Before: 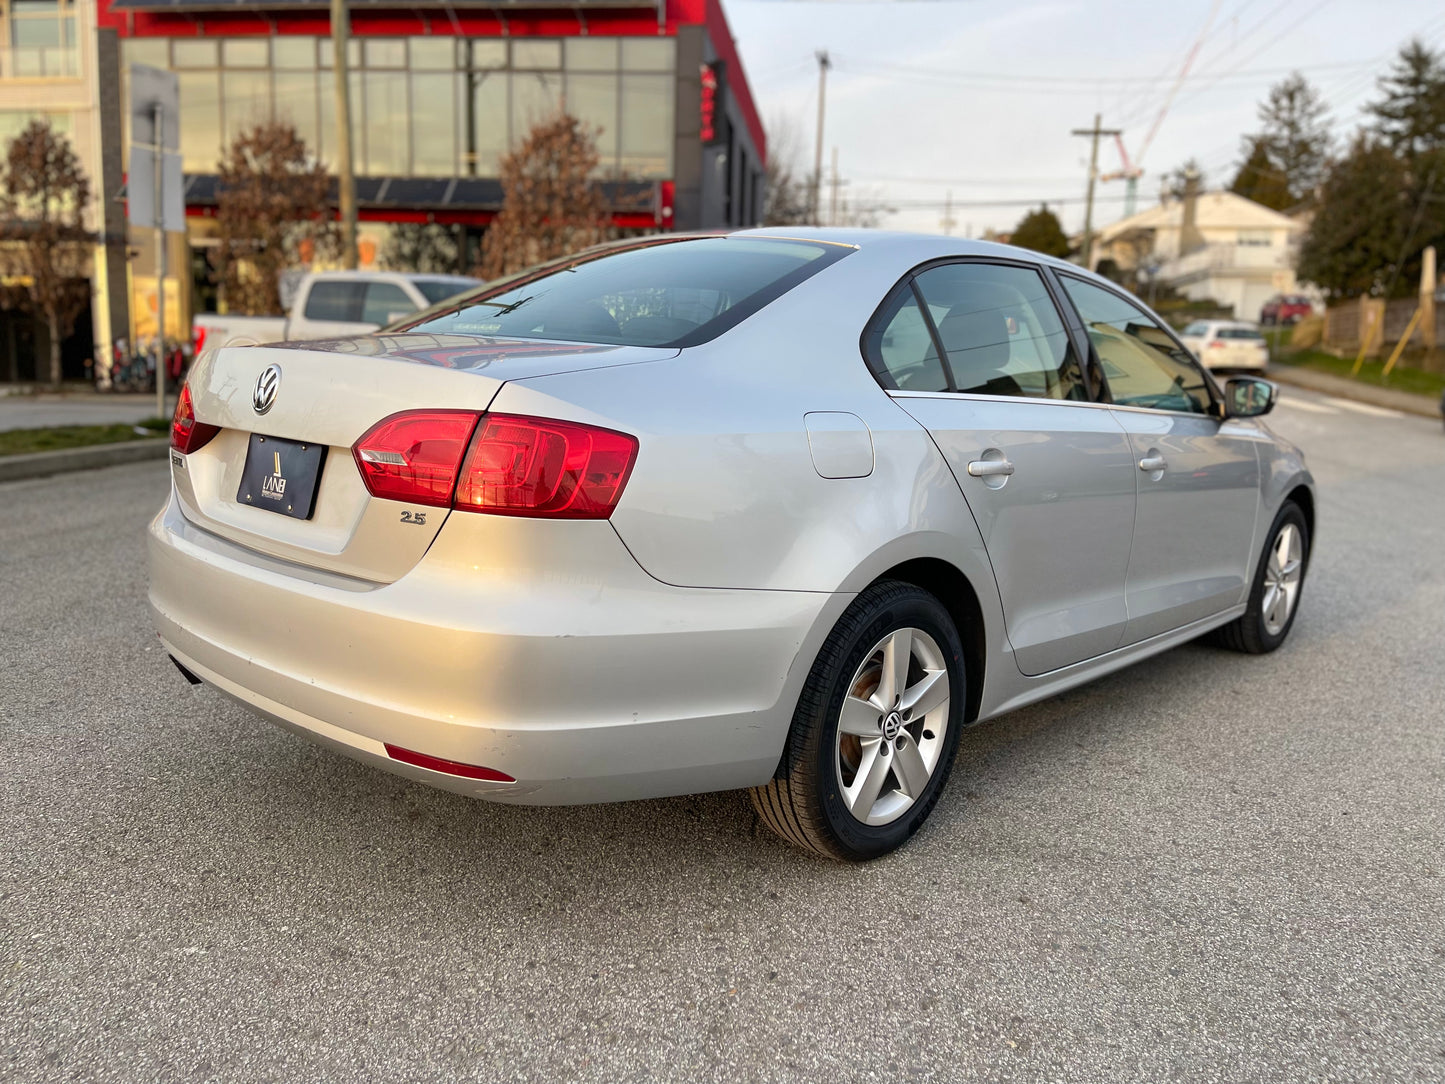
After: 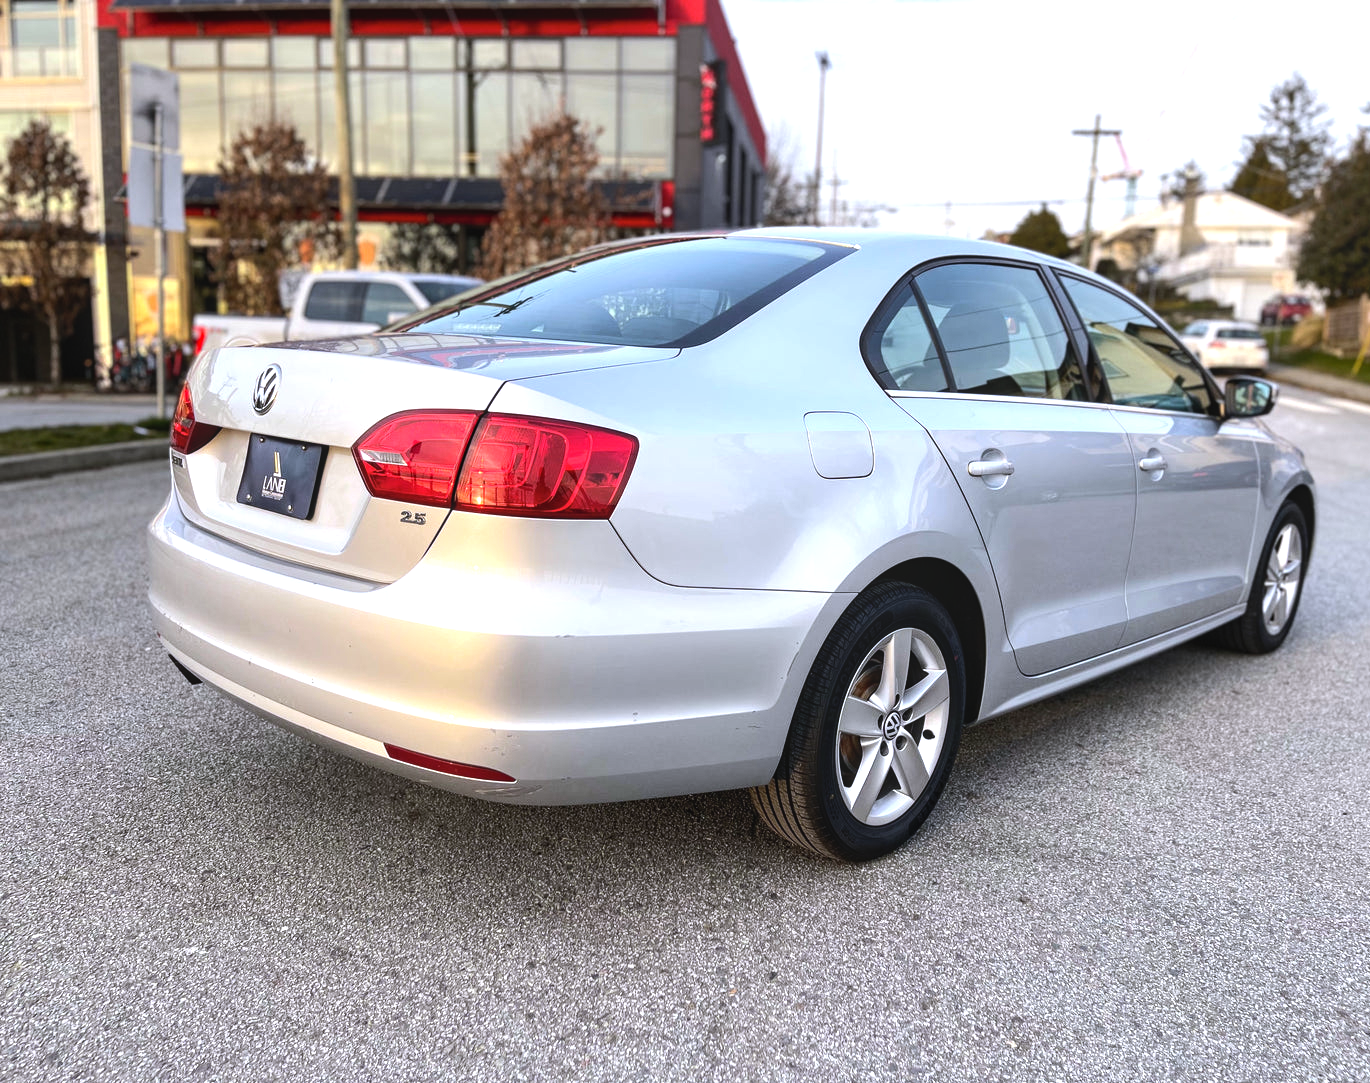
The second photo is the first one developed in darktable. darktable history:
exposure: compensate highlight preservation false
crop and rotate: right 5.167%
white balance: red 0.967, blue 1.119, emerald 0.756
local contrast: detail 110%
tone equalizer: -8 EV -0.75 EV, -7 EV -0.7 EV, -6 EV -0.6 EV, -5 EV -0.4 EV, -3 EV 0.4 EV, -2 EV 0.6 EV, -1 EV 0.7 EV, +0 EV 0.75 EV, edges refinement/feathering 500, mask exposure compensation -1.57 EV, preserve details no
